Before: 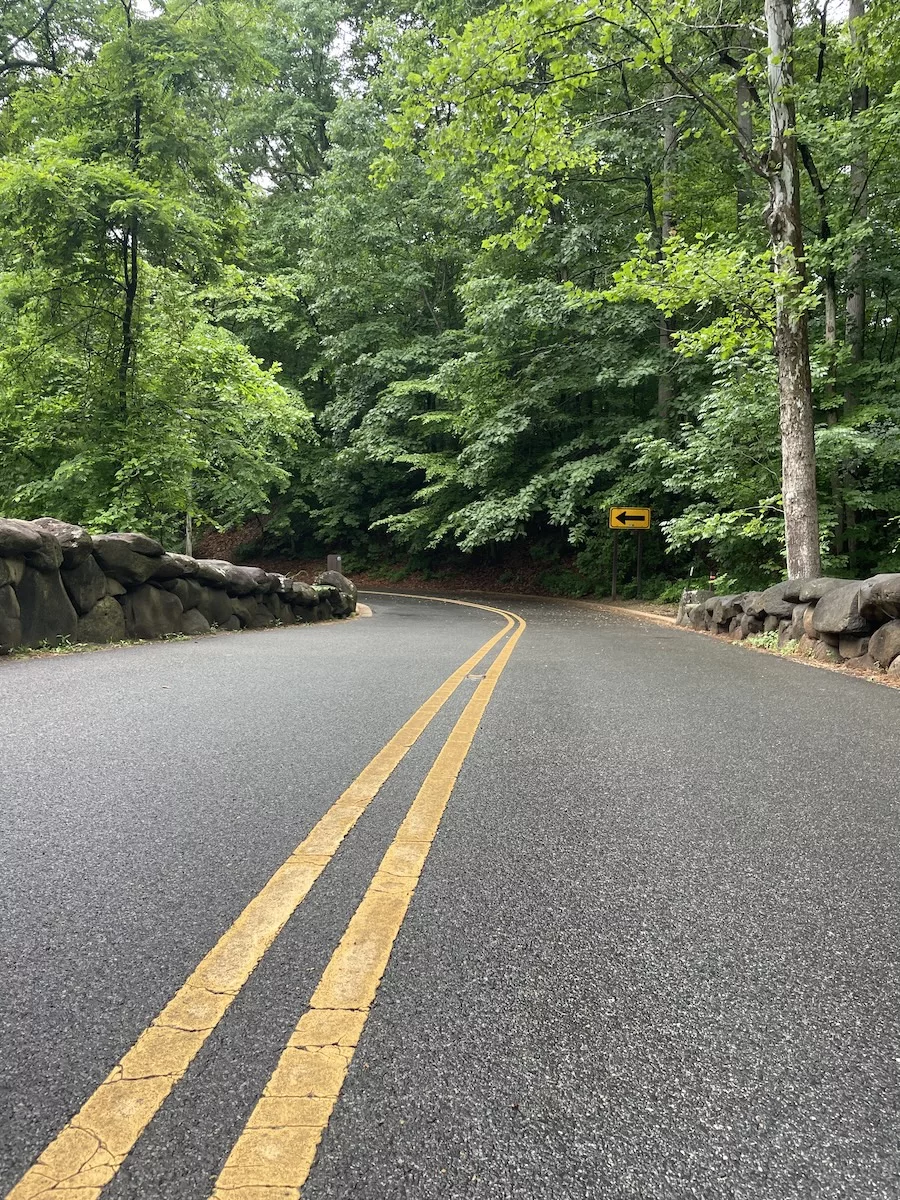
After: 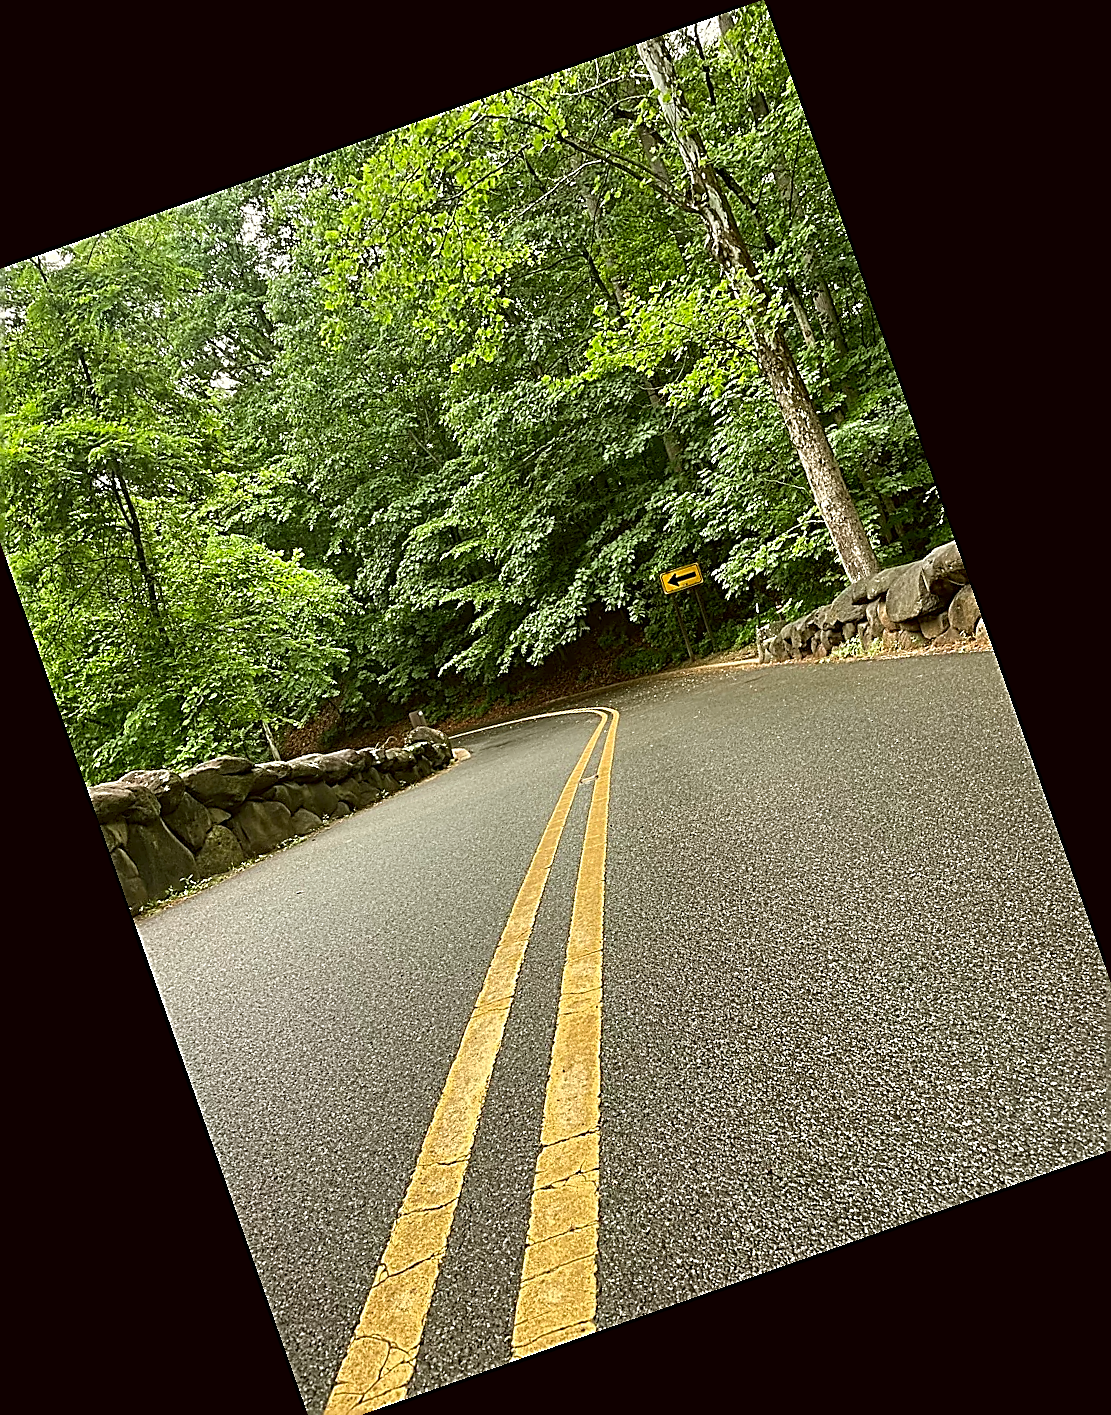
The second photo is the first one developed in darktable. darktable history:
color correction: highlights a* -1.43, highlights b* 10.12, shadows a* 0.395, shadows b* 19.35
crop and rotate: angle 19.43°, left 6.812%, right 4.125%, bottom 1.087%
sharpen: amount 1.861
